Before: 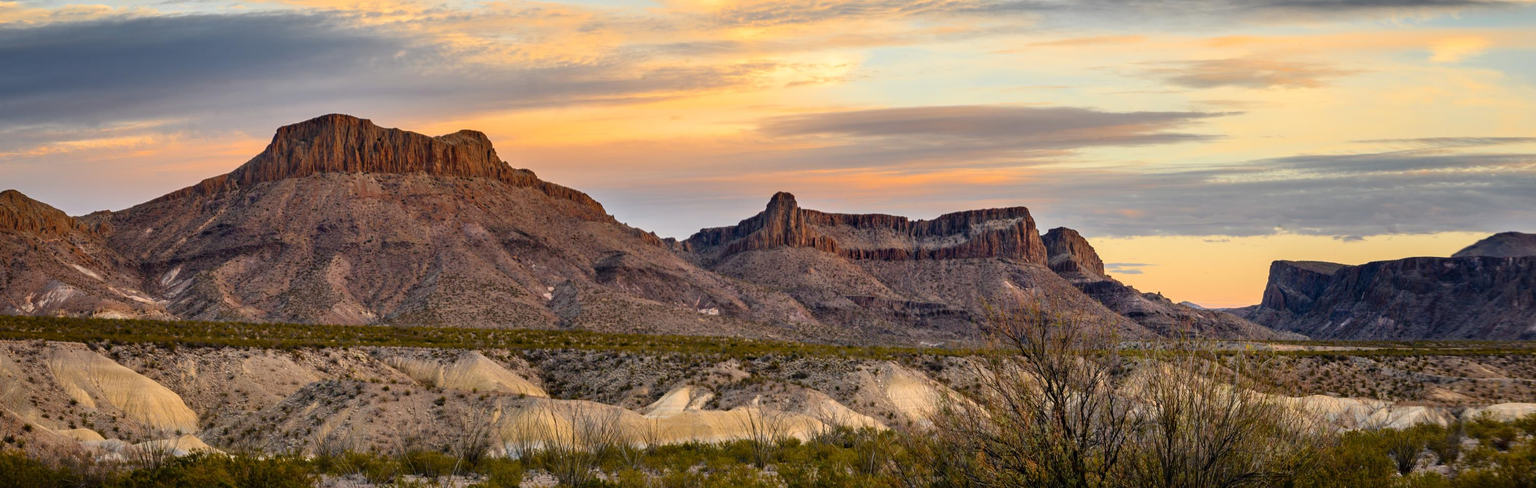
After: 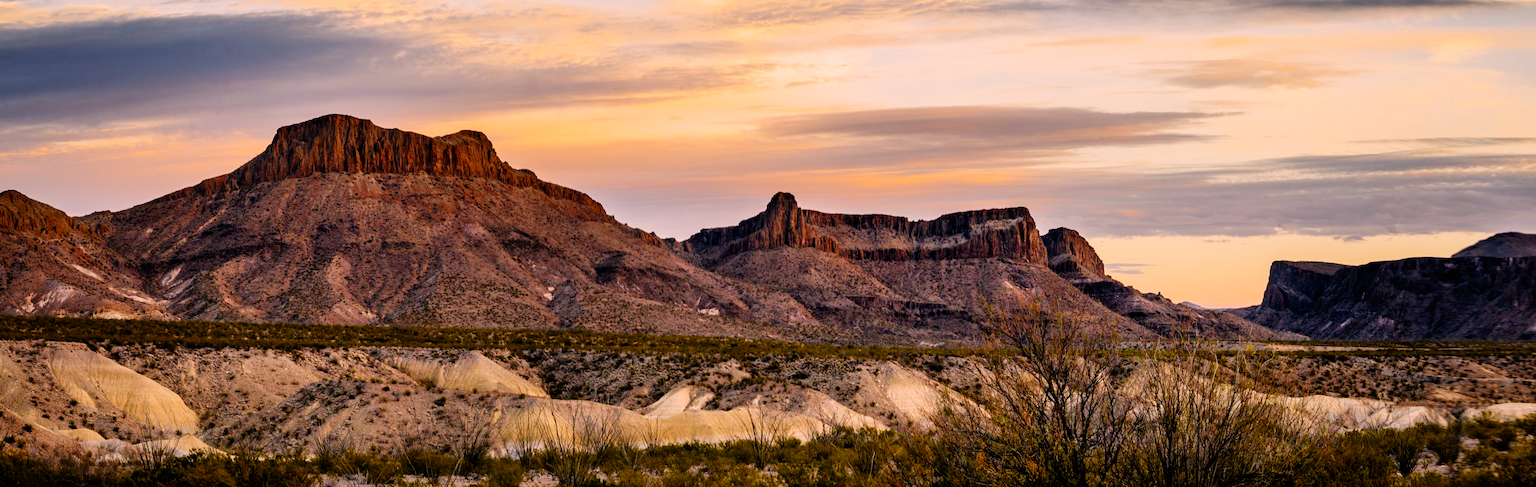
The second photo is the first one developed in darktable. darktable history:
filmic rgb: black relative exposure -8.02 EV, white relative exposure 4.06 EV, hardness 4.21, contrast 1.365, add noise in highlights 0, preserve chrominance no, color science v3 (2019), use custom middle-gray values true, contrast in highlights soft
color correction: highlights a* 12.82, highlights b* 5.56
